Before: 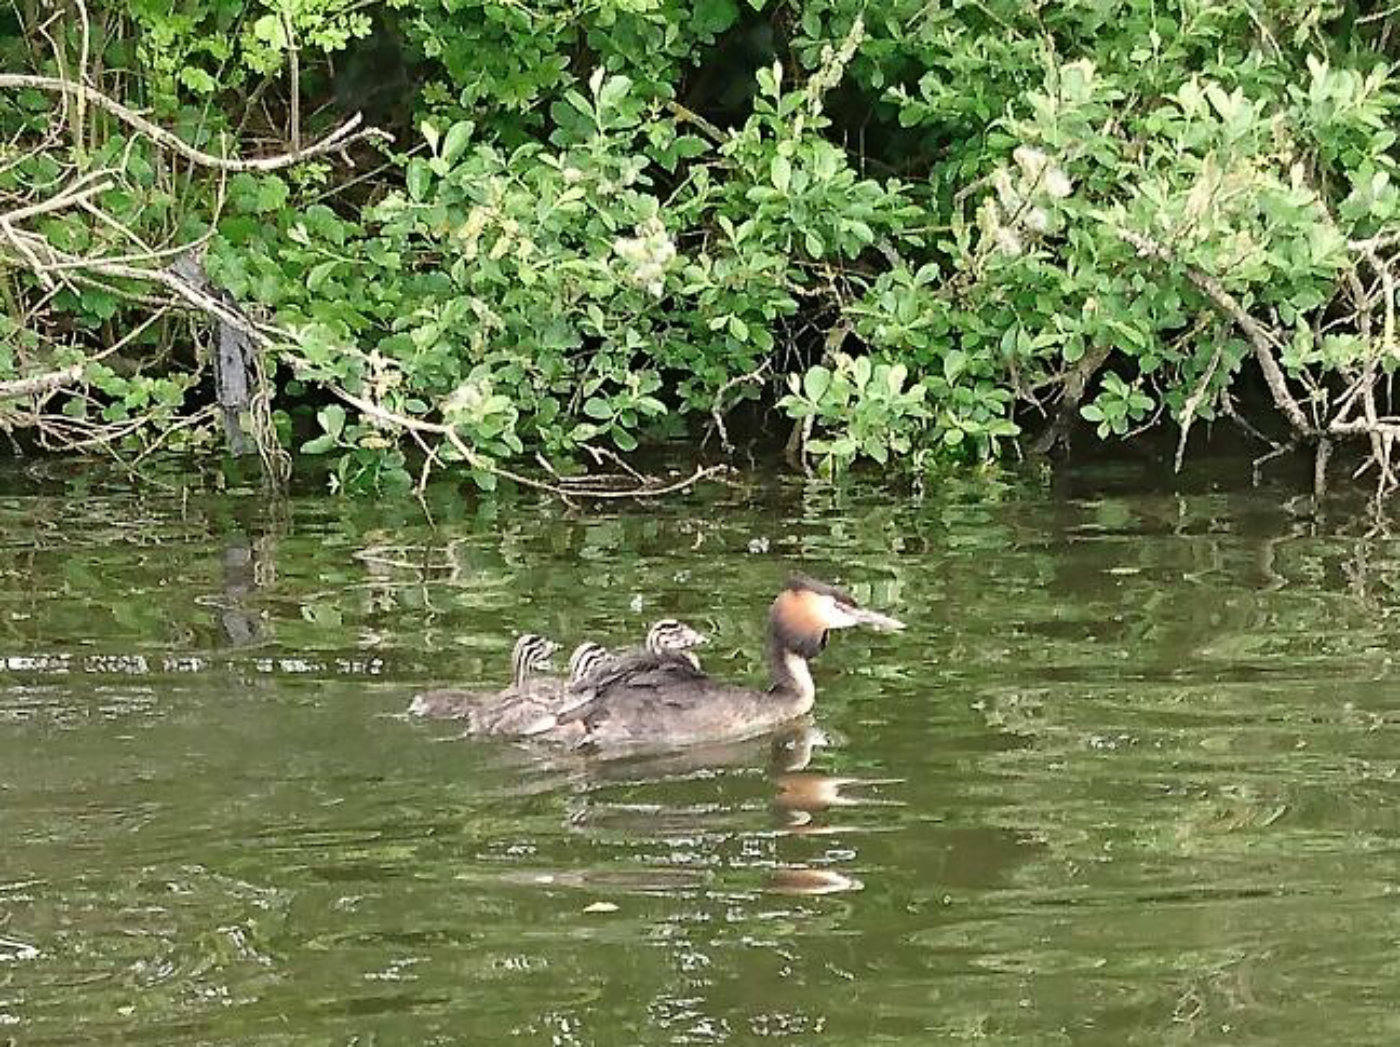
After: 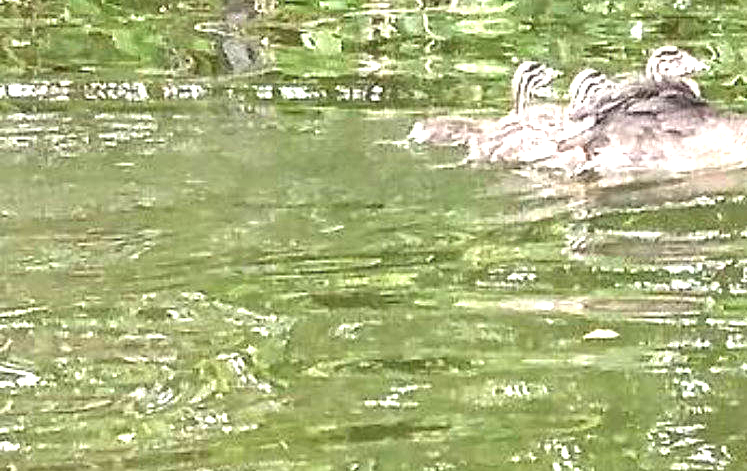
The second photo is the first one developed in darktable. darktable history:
crop and rotate: top 54.778%, right 46.61%, bottom 0.159%
exposure: black level correction 0, exposure 1.2 EV, compensate exposure bias true, compensate highlight preservation false
local contrast: on, module defaults
